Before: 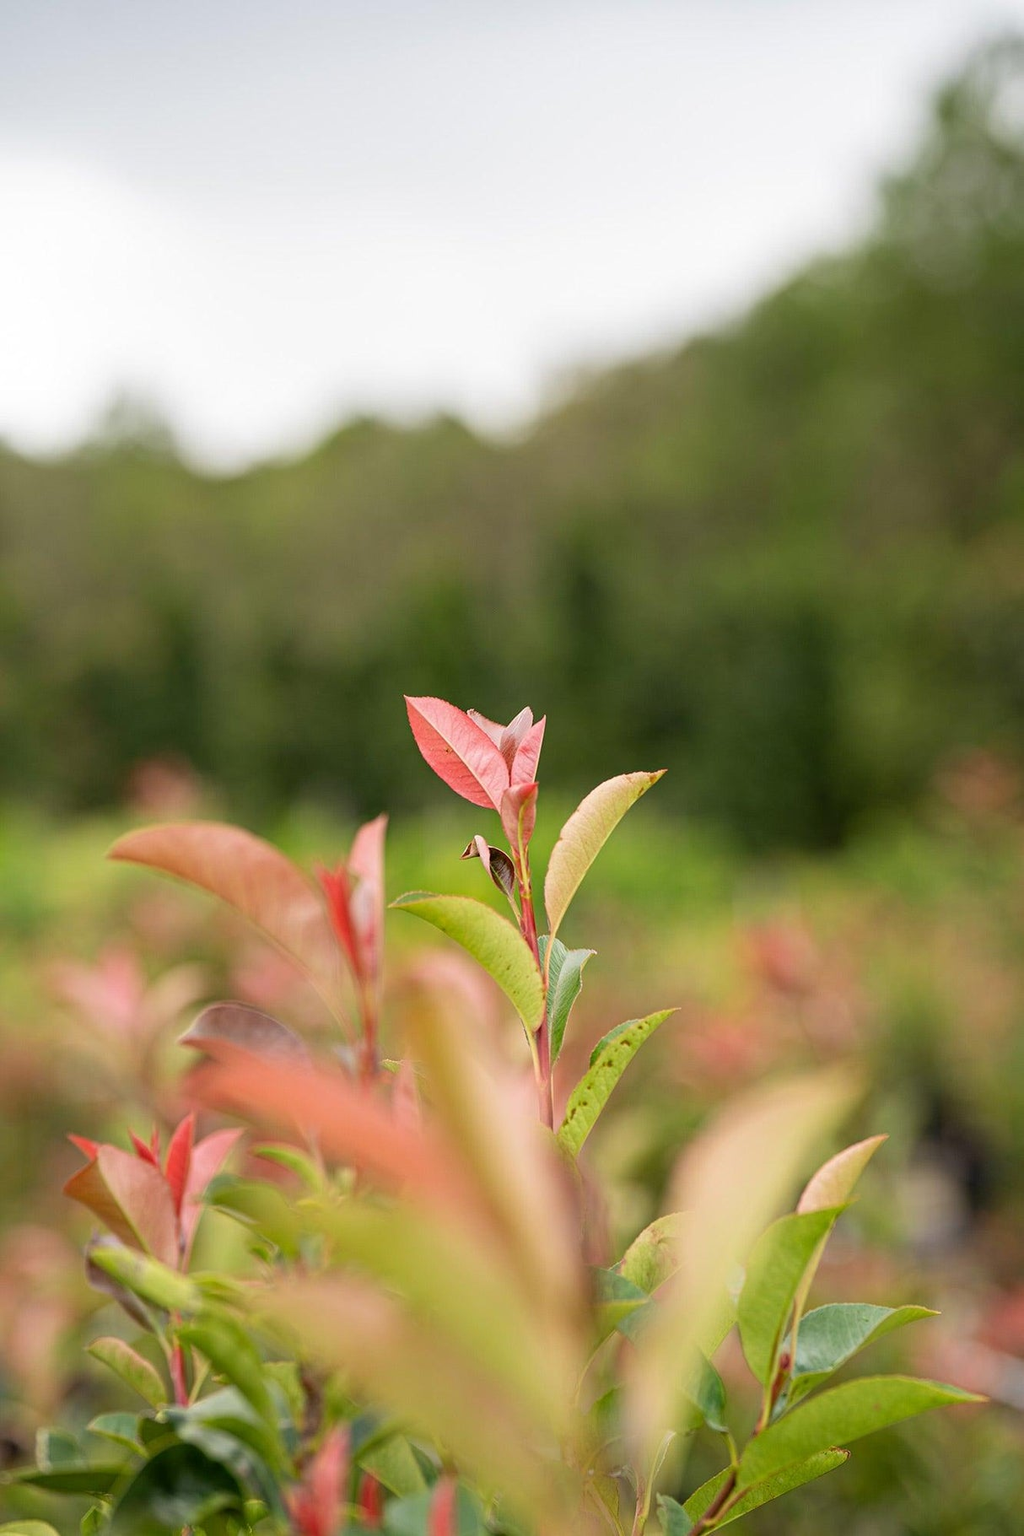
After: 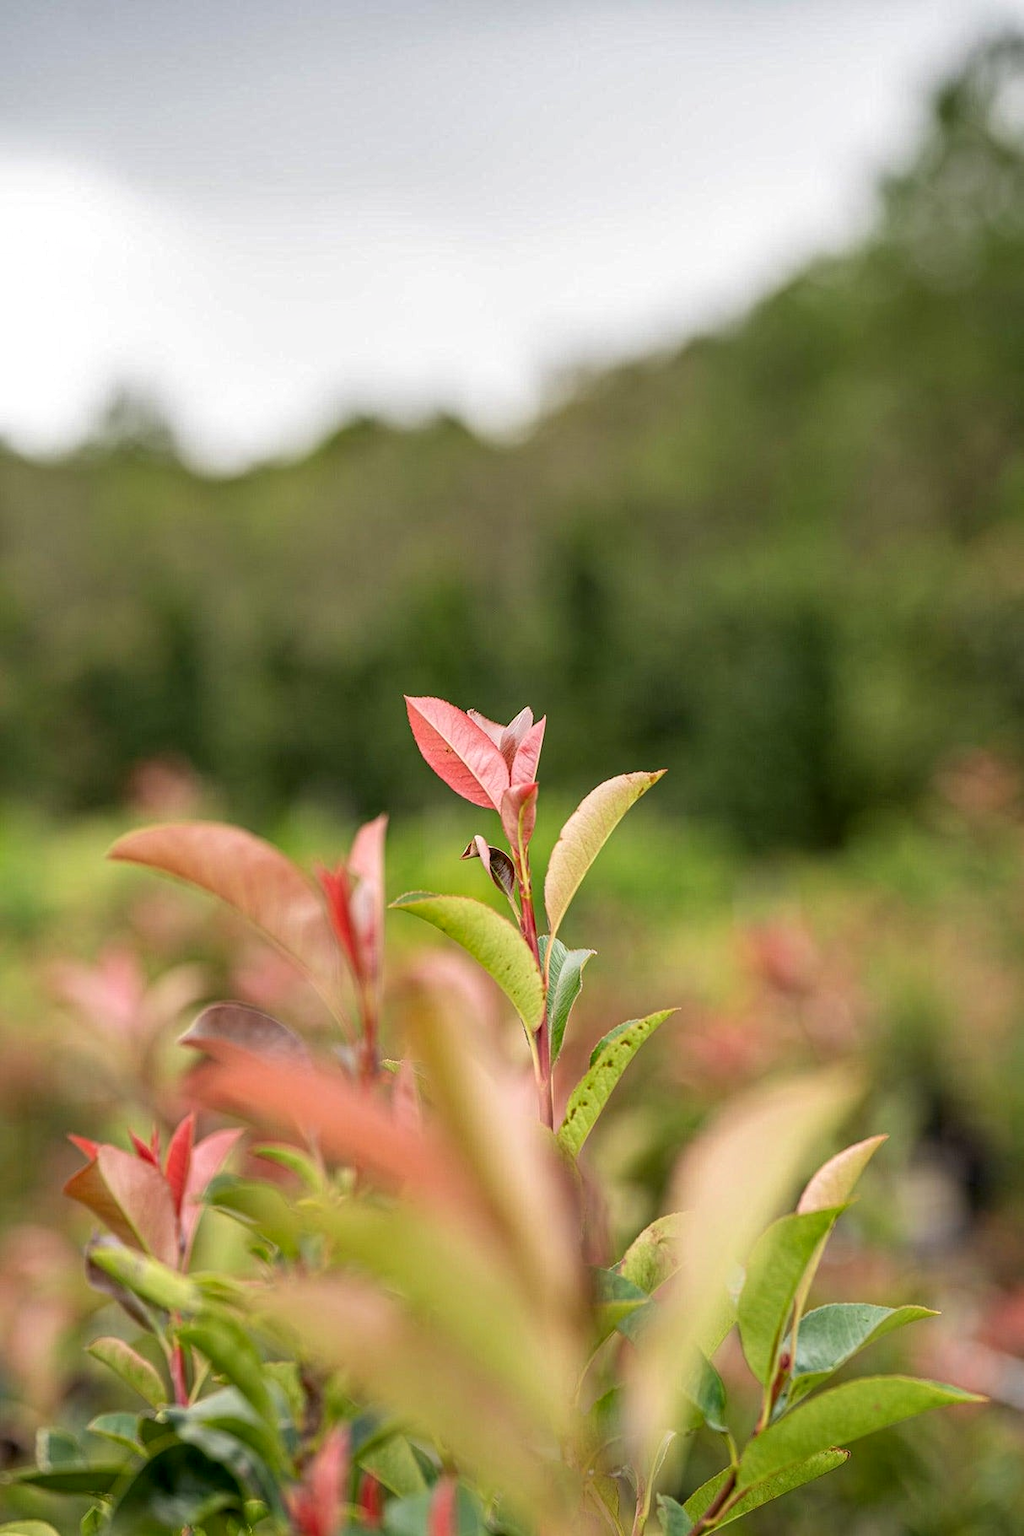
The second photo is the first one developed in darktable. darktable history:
local contrast: on, module defaults
shadows and highlights: low approximation 0.01, soften with gaussian
